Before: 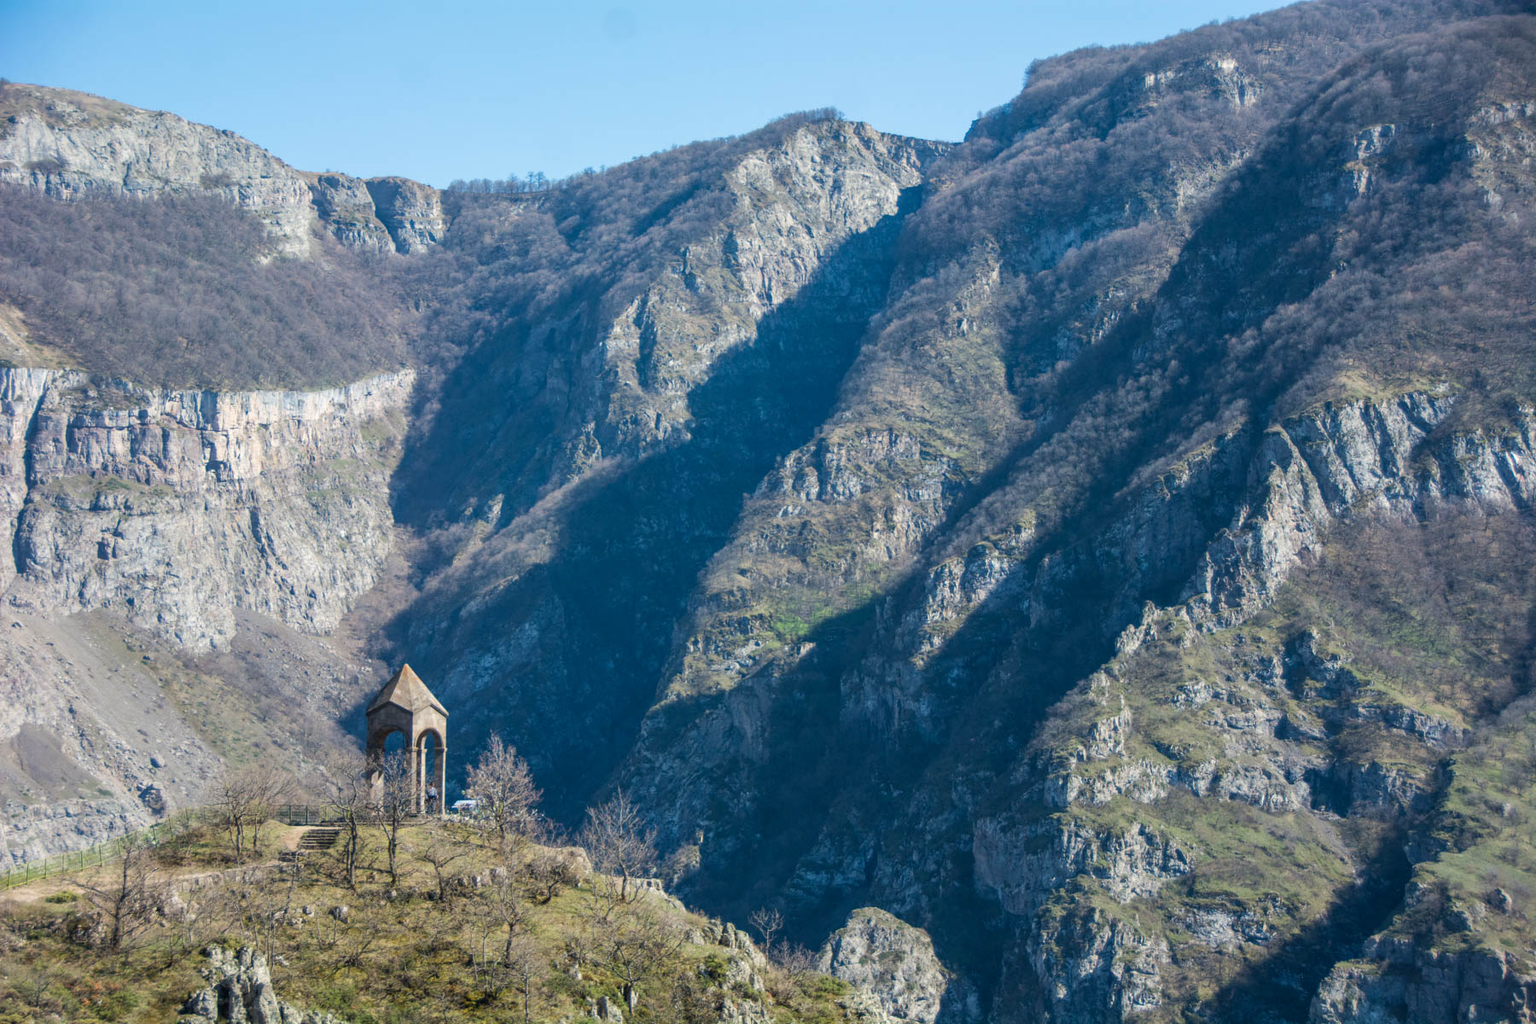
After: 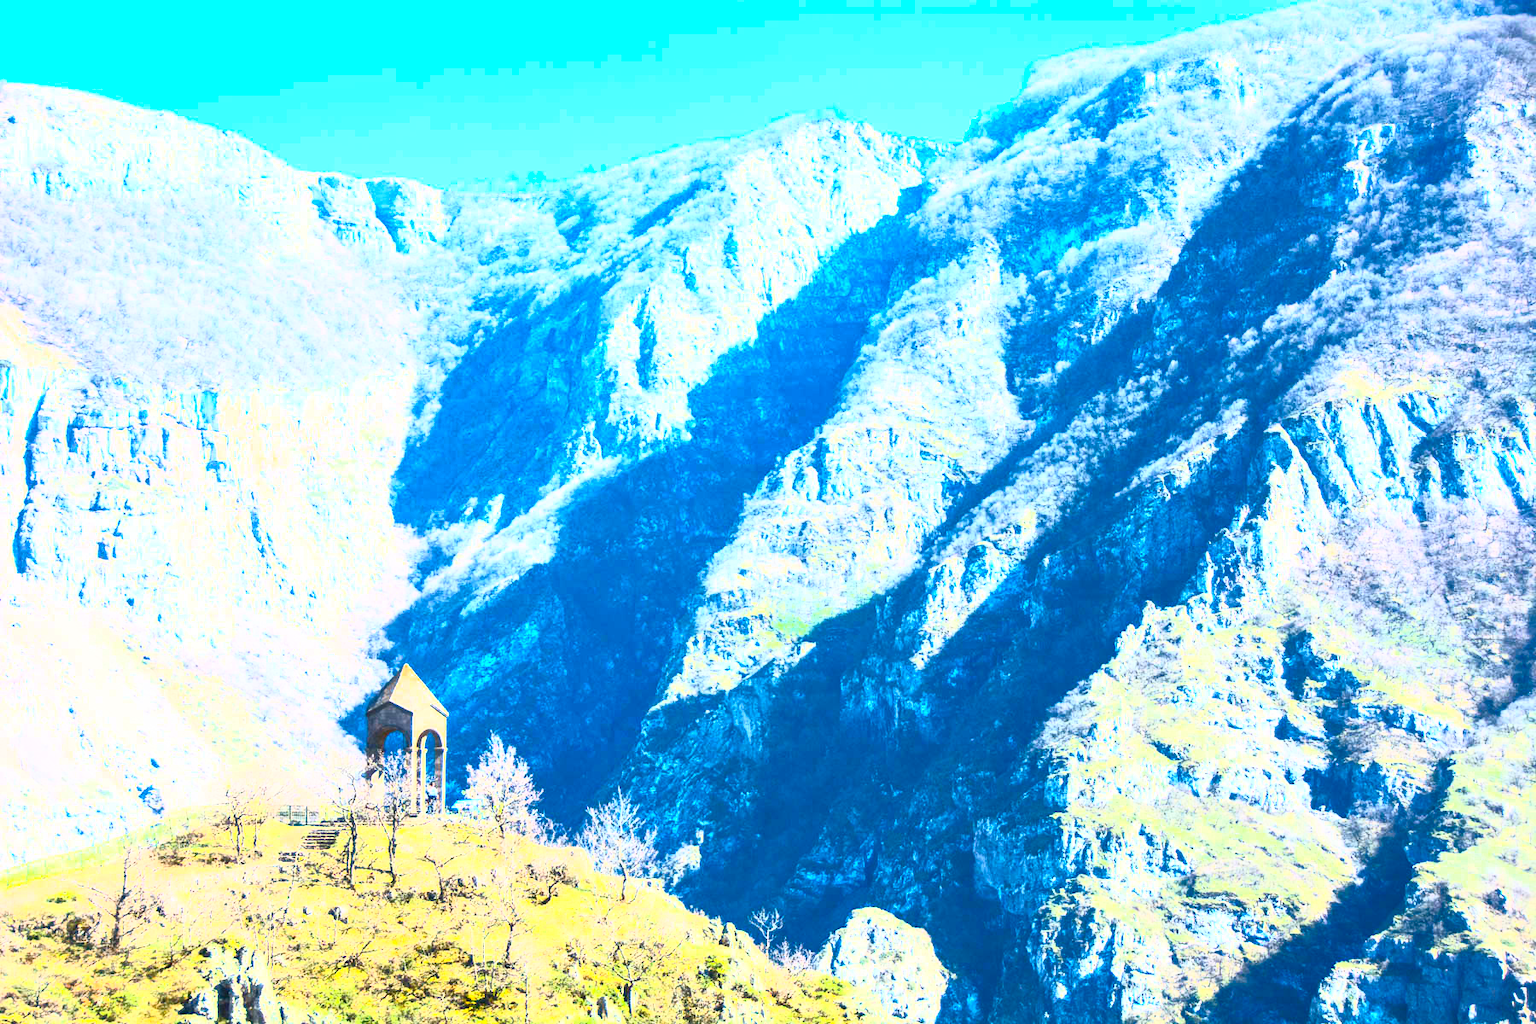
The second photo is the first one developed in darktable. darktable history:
tone equalizer: edges refinement/feathering 500, mask exposure compensation -1.57 EV, preserve details no
exposure: black level correction 0, exposure 0.861 EV, compensate highlight preservation false
contrast brightness saturation: contrast 0.993, brightness 0.982, saturation 1
